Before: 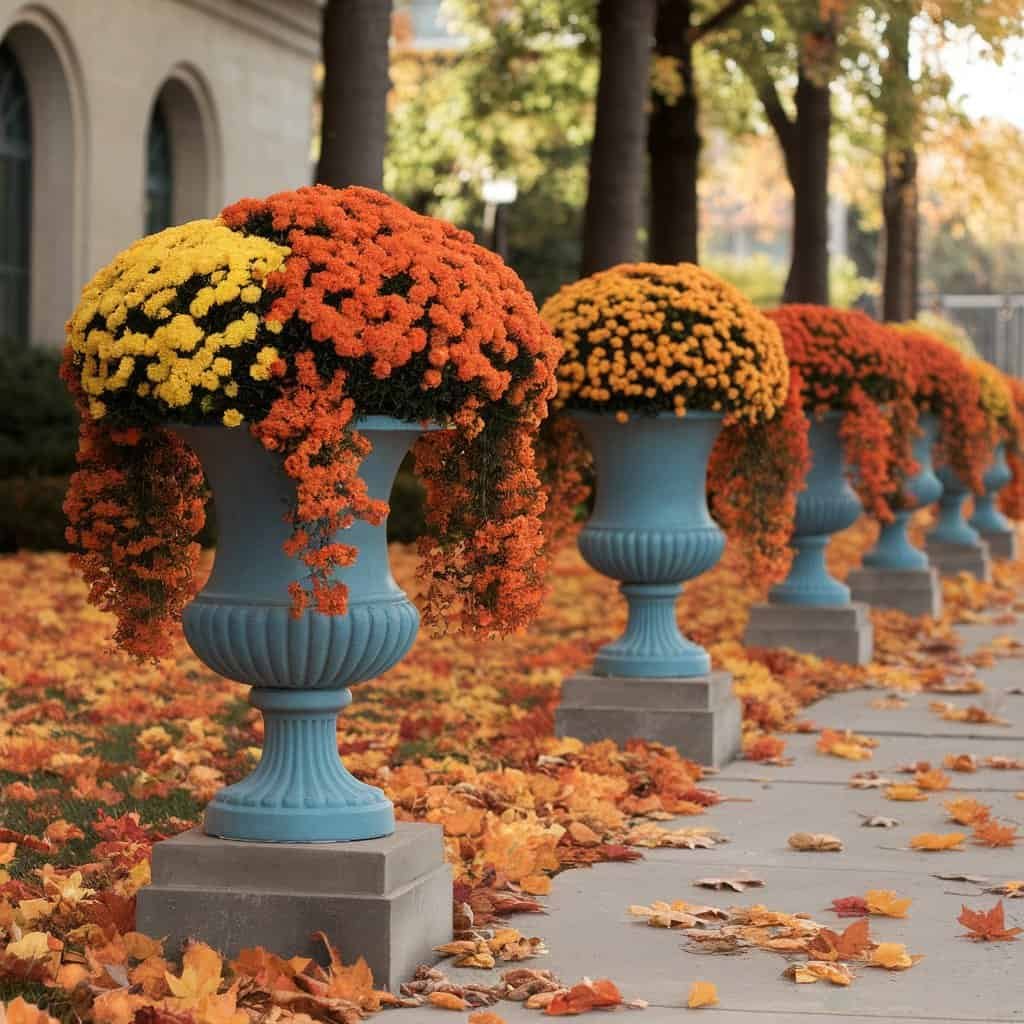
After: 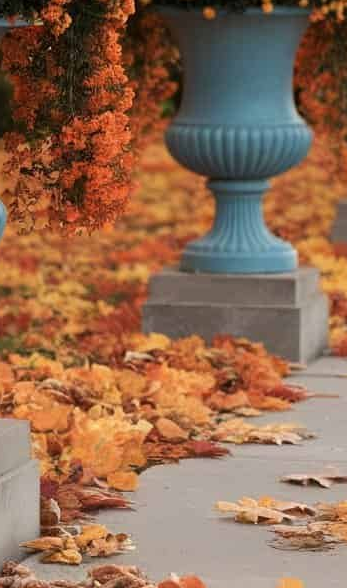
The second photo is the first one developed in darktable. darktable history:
crop: left 40.424%, top 39.513%, right 25.675%, bottom 2.987%
